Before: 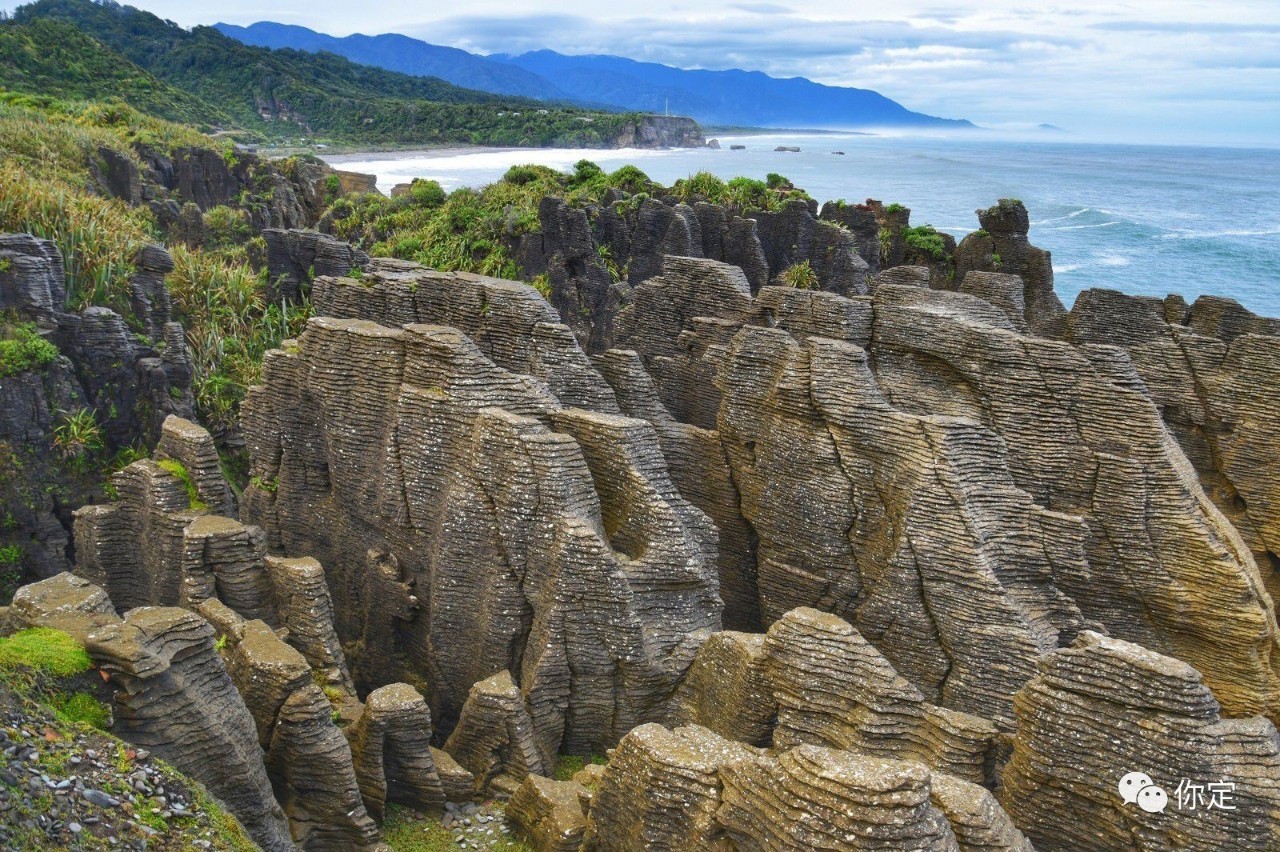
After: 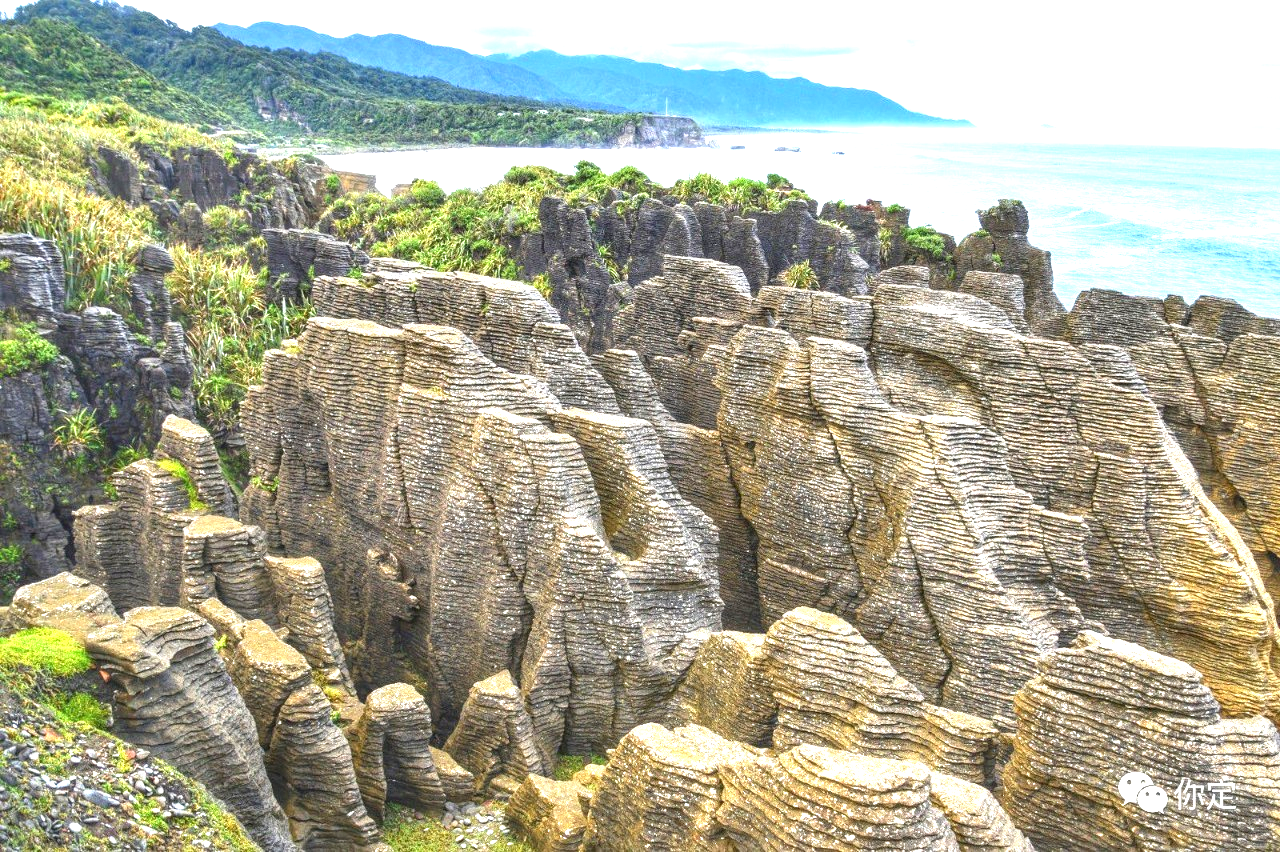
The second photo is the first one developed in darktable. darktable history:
local contrast: on, module defaults
exposure: exposure 1.482 EV, compensate highlight preservation false
